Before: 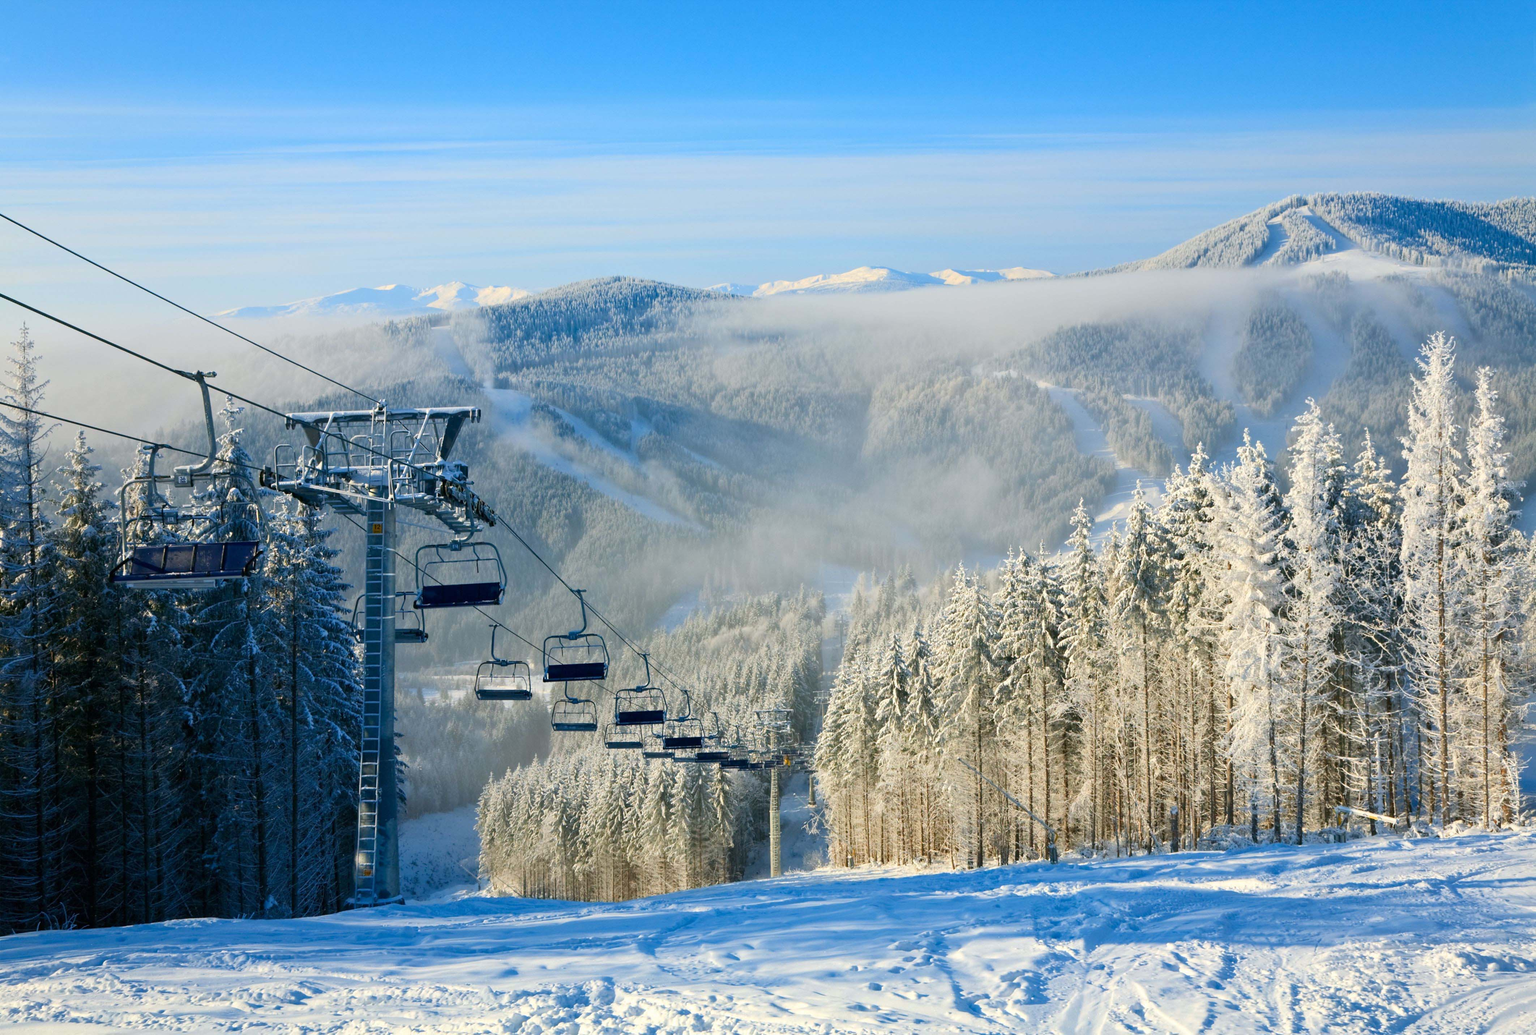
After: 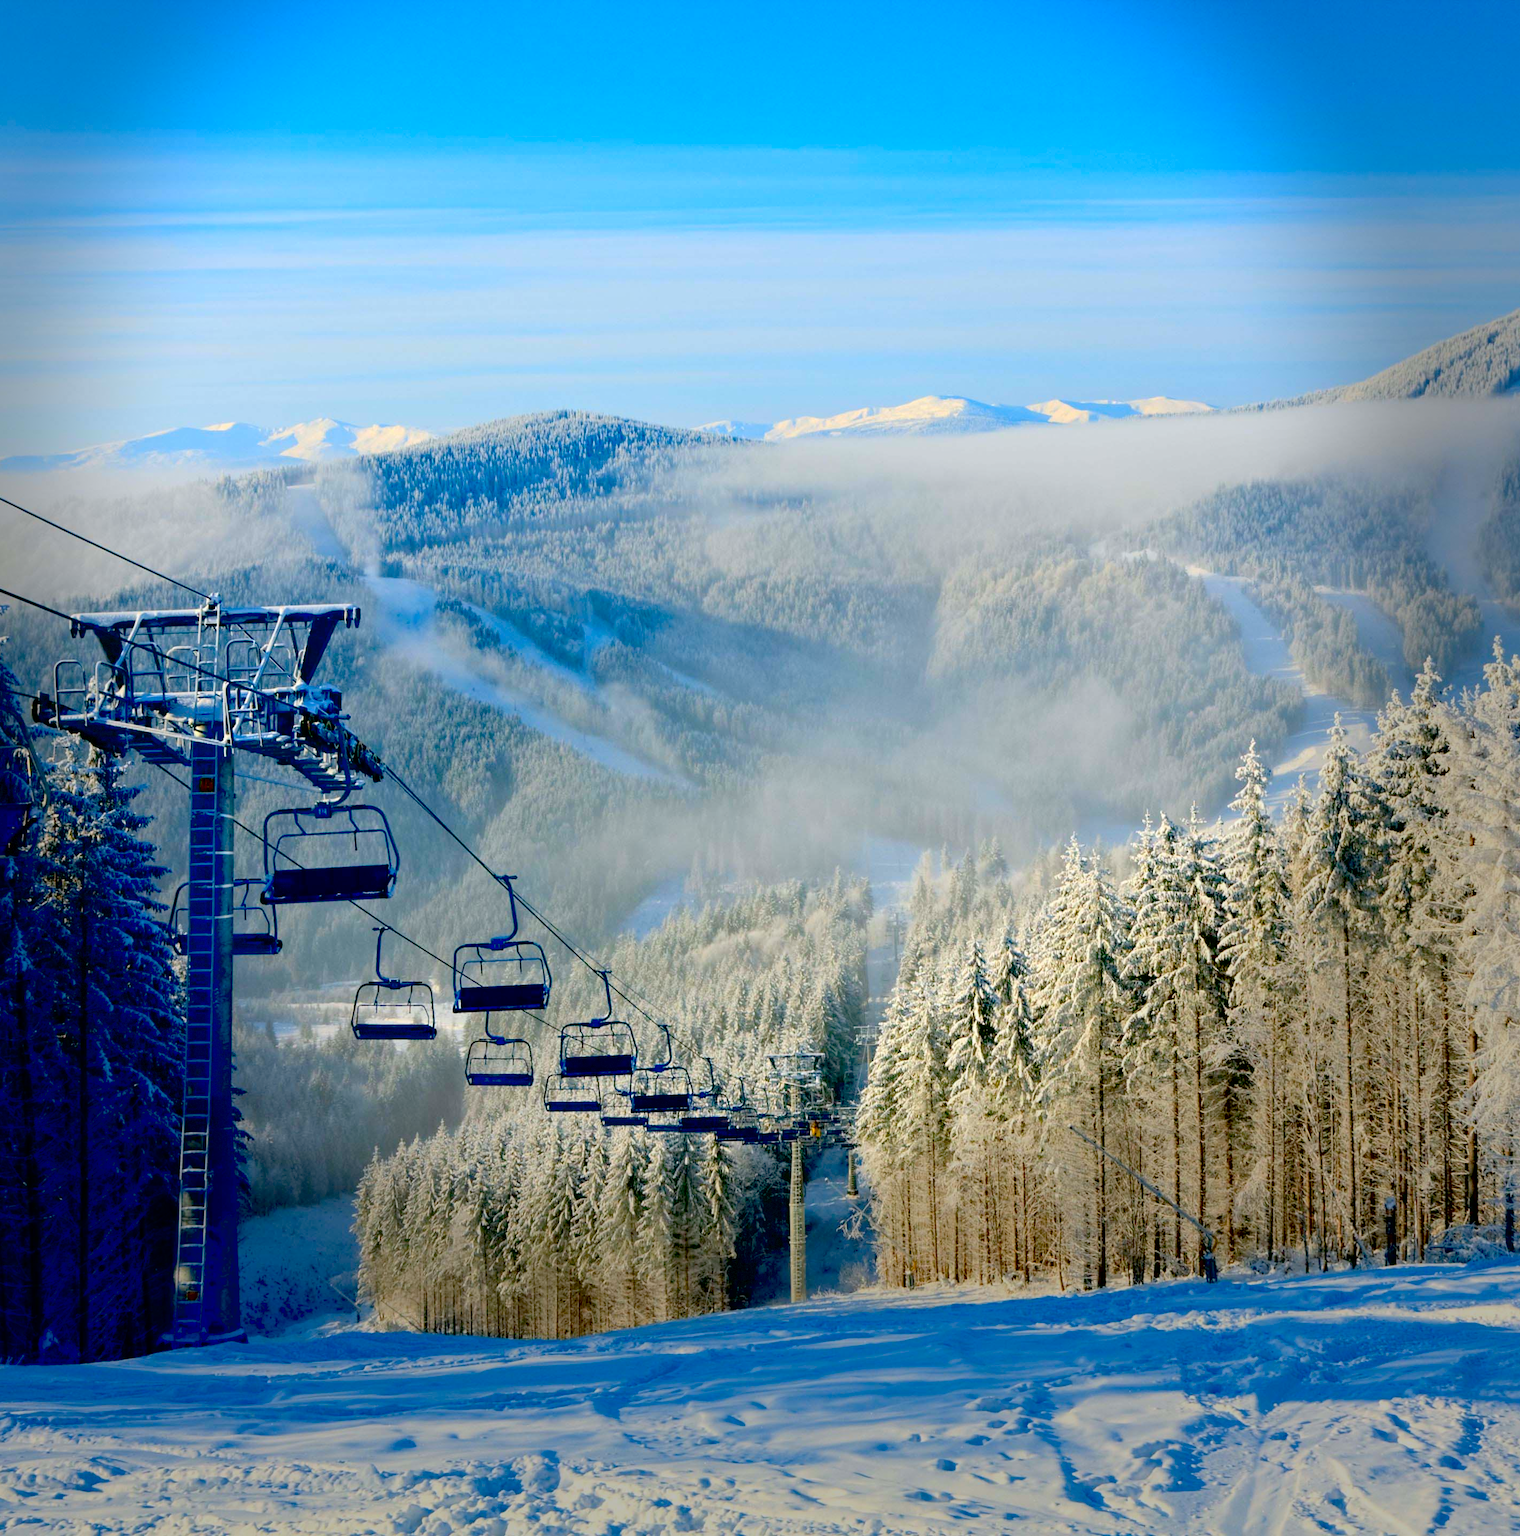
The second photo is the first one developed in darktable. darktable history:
vignetting: fall-off start 68.33%, fall-off radius 30%, saturation 0.042, center (-0.066, -0.311), width/height ratio 0.992, shape 0.85, dithering 8-bit output
crop and rotate: left 15.546%, right 17.787%
contrast brightness saturation: brightness 0.09, saturation 0.19
exposure: black level correction 0.056, compensate highlight preservation false
